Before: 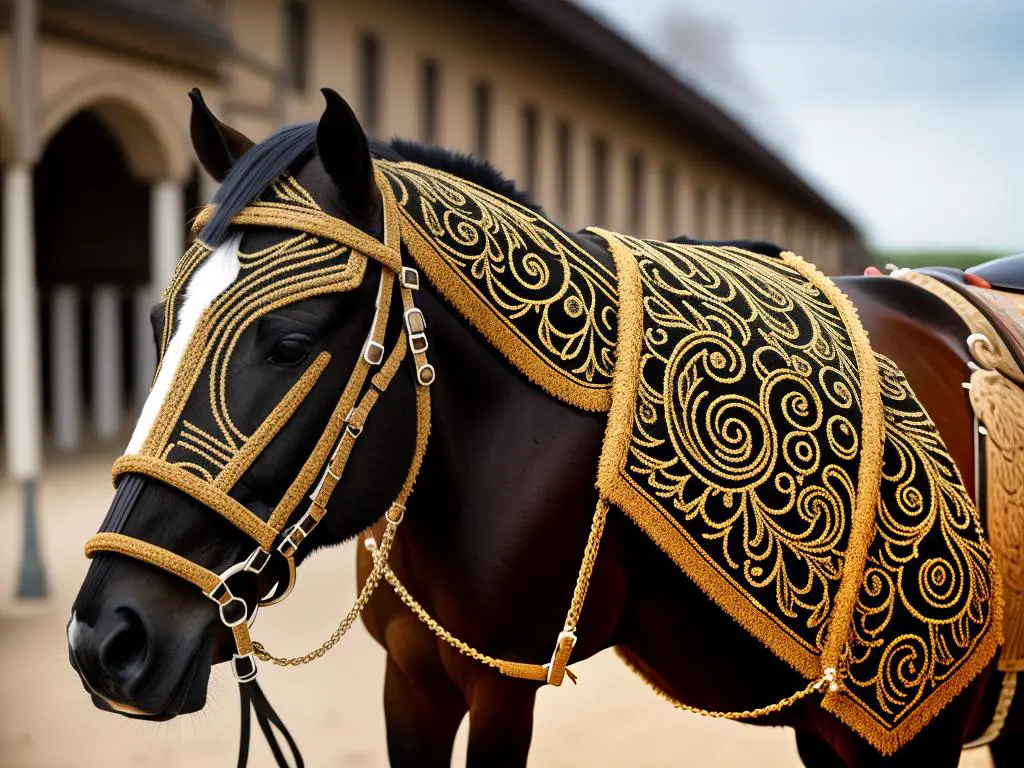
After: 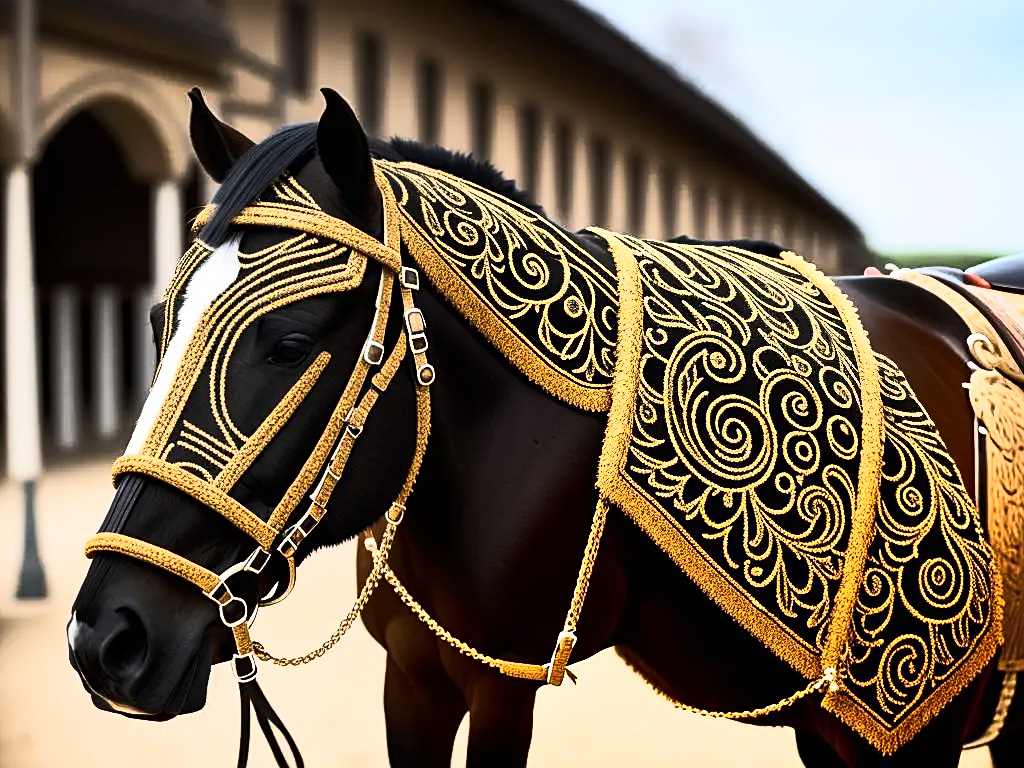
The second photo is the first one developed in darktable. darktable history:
sharpen: on, module defaults
tone curve: curves: ch0 [(0, 0) (0.427, 0.375) (0.616, 0.801) (1, 1)], color space Lab, linked channels, preserve colors none
